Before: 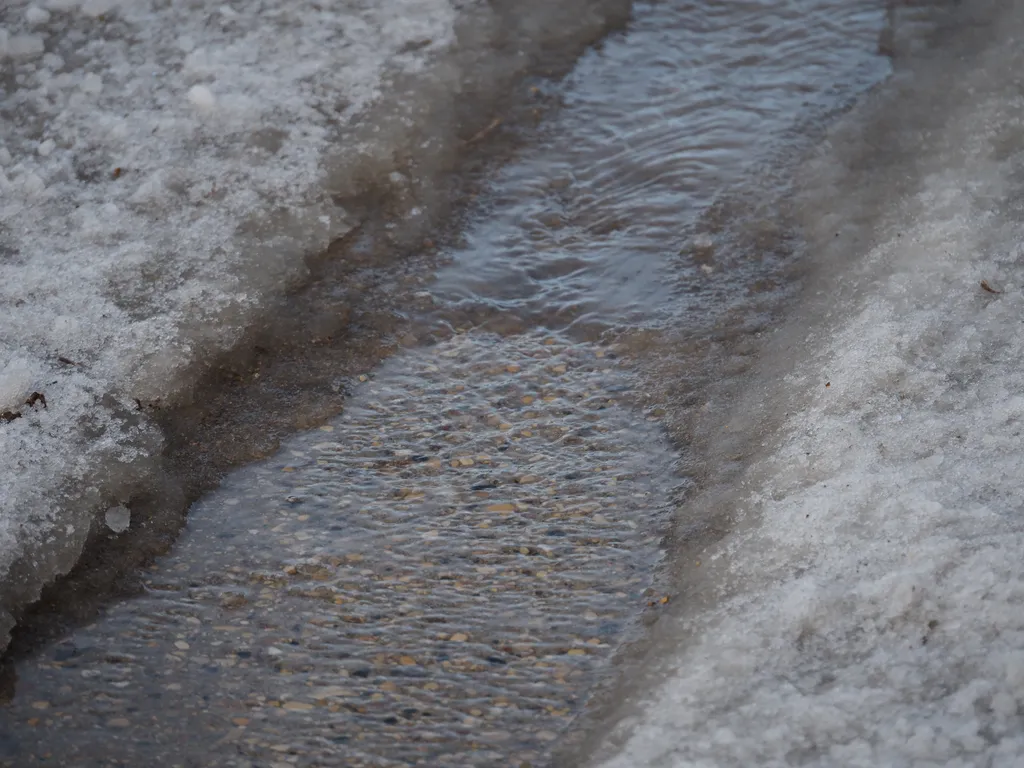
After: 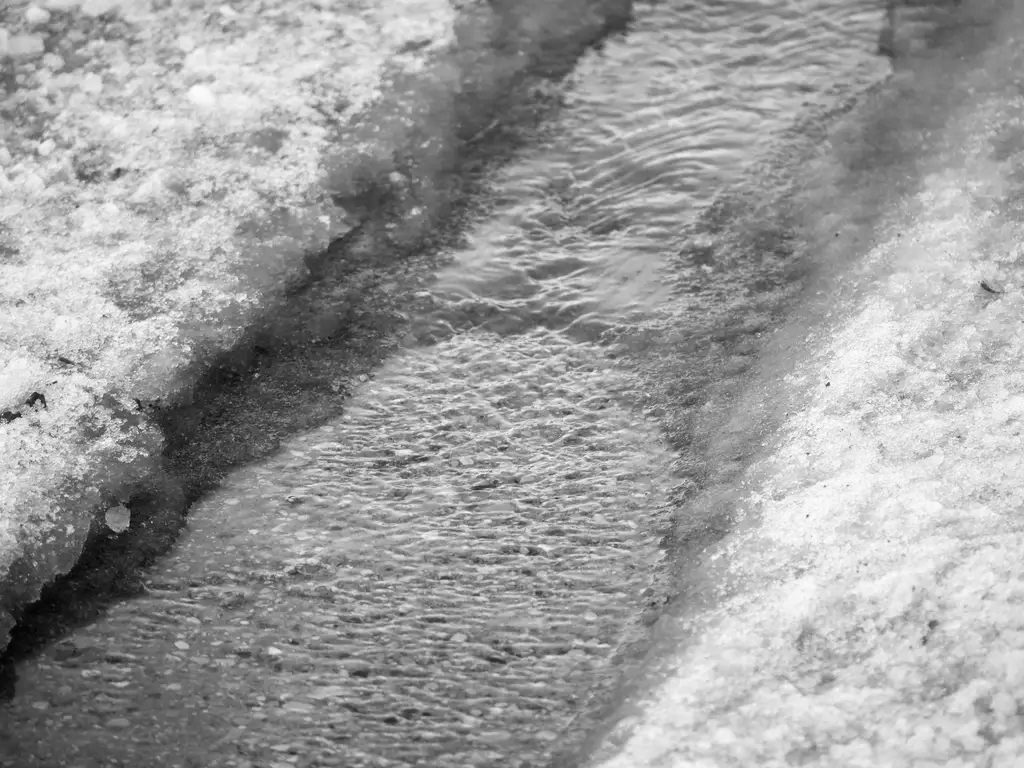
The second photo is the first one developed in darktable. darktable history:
exposure: black level correction 0, exposure 0.697 EV, compensate exposure bias true, compensate highlight preservation false
tone equalizer: on, module defaults
filmic rgb: black relative exposure -6.47 EV, white relative exposure 2.43 EV, threshold 5.97 EV, target white luminance 99.879%, hardness 5.27, latitude 0.429%, contrast 1.43, highlights saturation mix 3.15%, color science v6 (2022), iterations of high-quality reconstruction 0, enable highlight reconstruction true
color calibration: output gray [0.21, 0.42, 0.37, 0], illuminant as shot in camera, x 0.362, y 0.385, temperature 4545.86 K, saturation algorithm version 1 (2020)
haze removal: strength -0.08, distance 0.363, compatibility mode true, adaptive false
